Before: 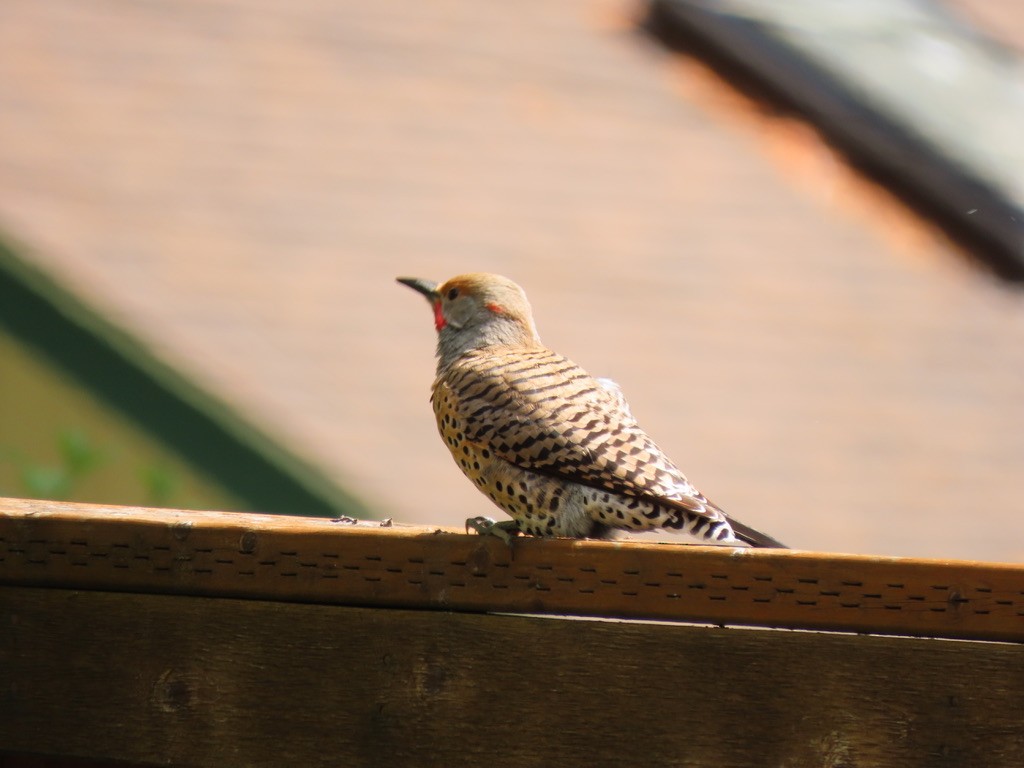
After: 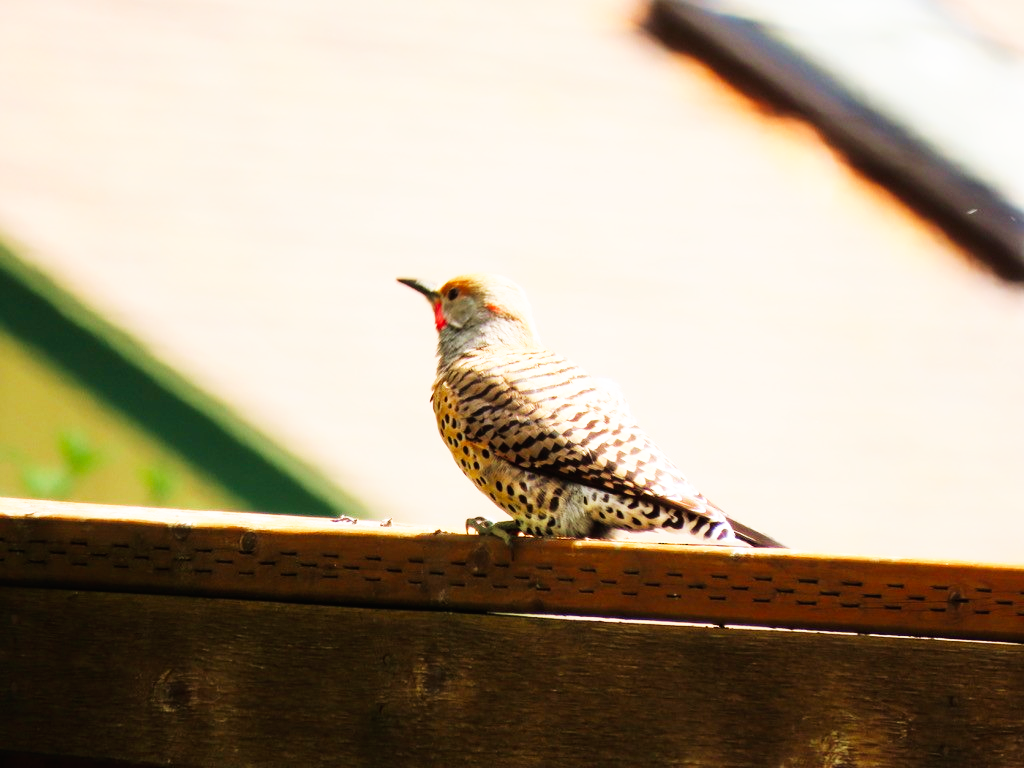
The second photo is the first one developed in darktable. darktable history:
velvia: on, module defaults
base curve: curves: ch0 [(0, 0) (0.007, 0.004) (0.027, 0.03) (0.046, 0.07) (0.207, 0.54) (0.442, 0.872) (0.673, 0.972) (1, 1)], preserve colors none
